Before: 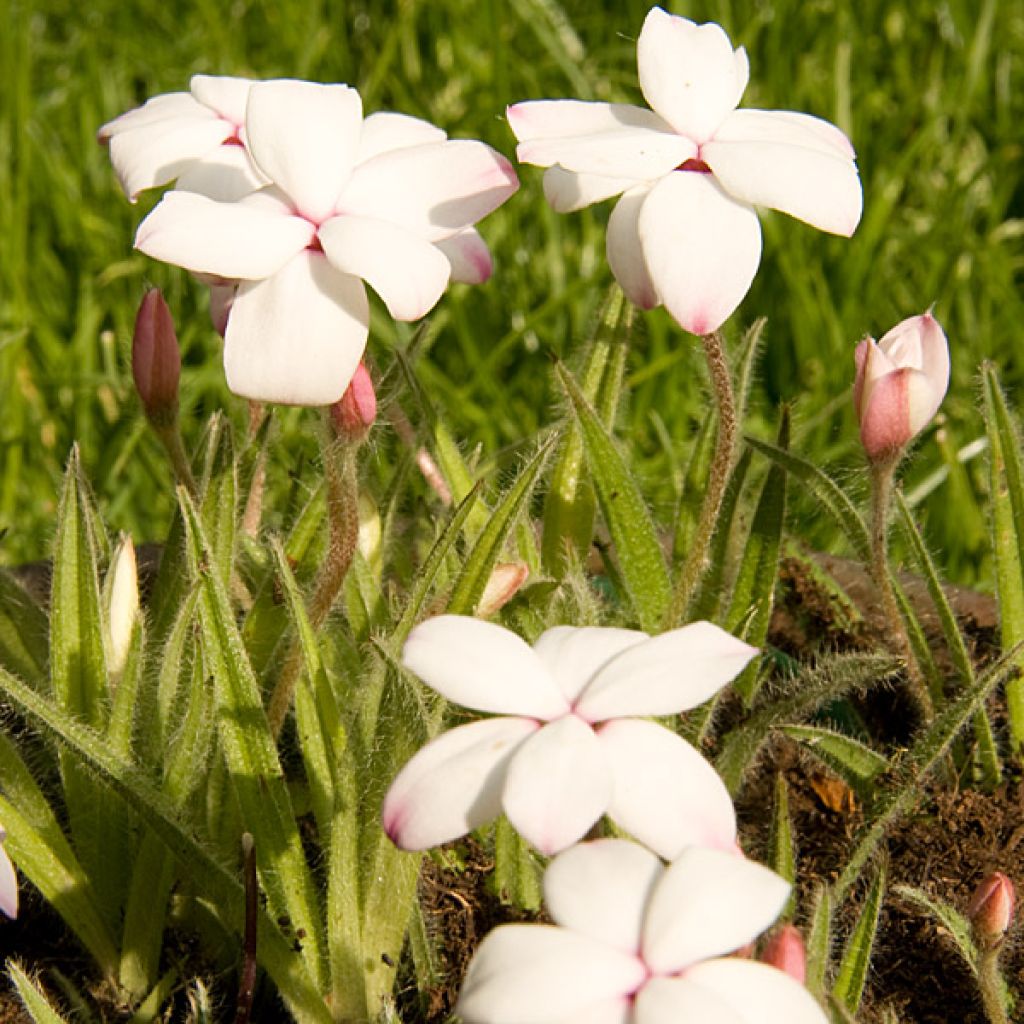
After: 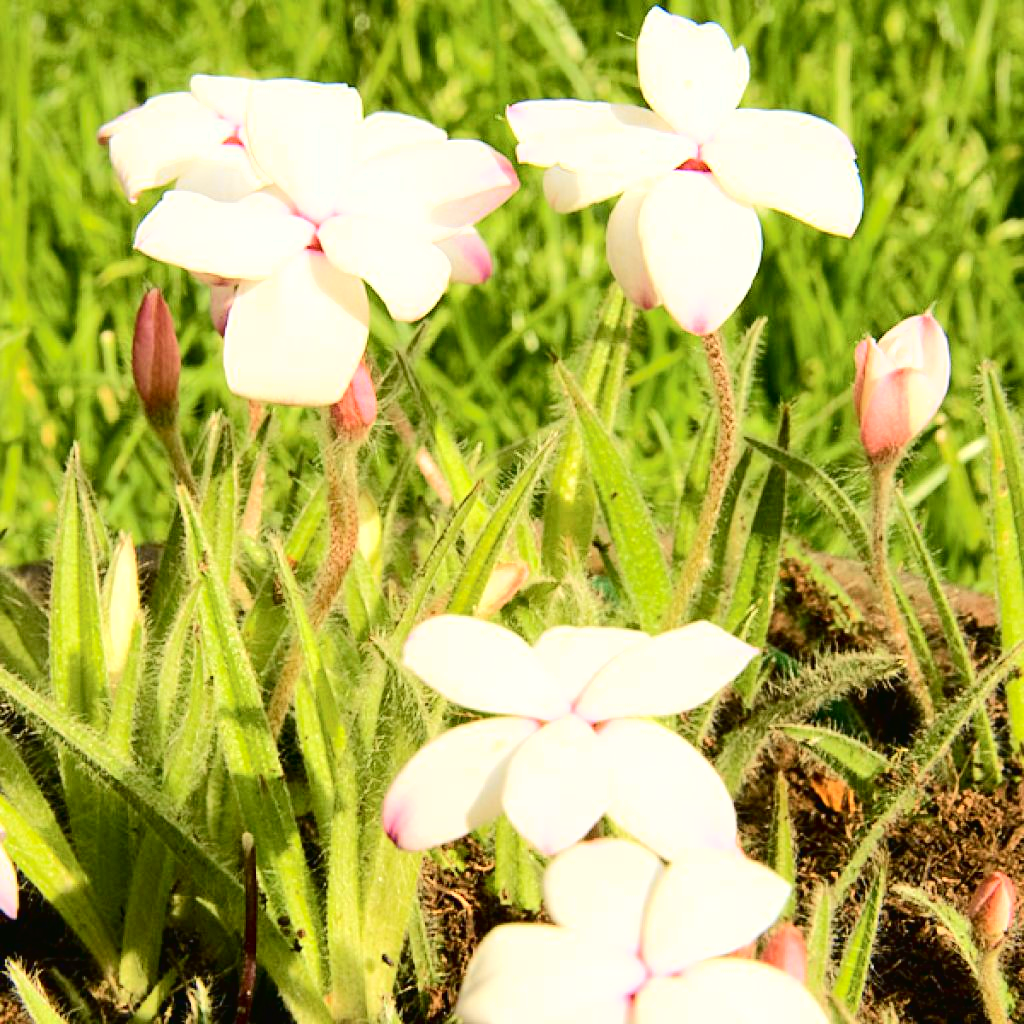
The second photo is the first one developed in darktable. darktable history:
shadows and highlights: shadows 20.18, highlights -20.52, highlights color adjustment 46.43%, soften with gaussian
exposure: black level correction 0, exposure 1.2 EV, compensate highlight preservation false
tone curve: curves: ch0 [(0, 0.017) (0.091, 0.04) (0.296, 0.276) (0.439, 0.482) (0.64, 0.729) (0.785, 0.817) (0.995, 0.917)]; ch1 [(0, 0) (0.384, 0.365) (0.463, 0.447) (0.486, 0.474) (0.503, 0.497) (0.526, 0.52) (0.555, 0.564) (0.578, 0.589) (0.638, 0.66) (0.766, 0.773) (1, 1)]; ch2 [(0, 0) (0.374, 0.344) (0.446, 0.443) (0.501, 0.509) (0.528, 0.522) (0.569, 0.593) (0.61, 0.646) (0.666, 0.688) (1, 1)], color space Lab, independent channels, preserve colors none
